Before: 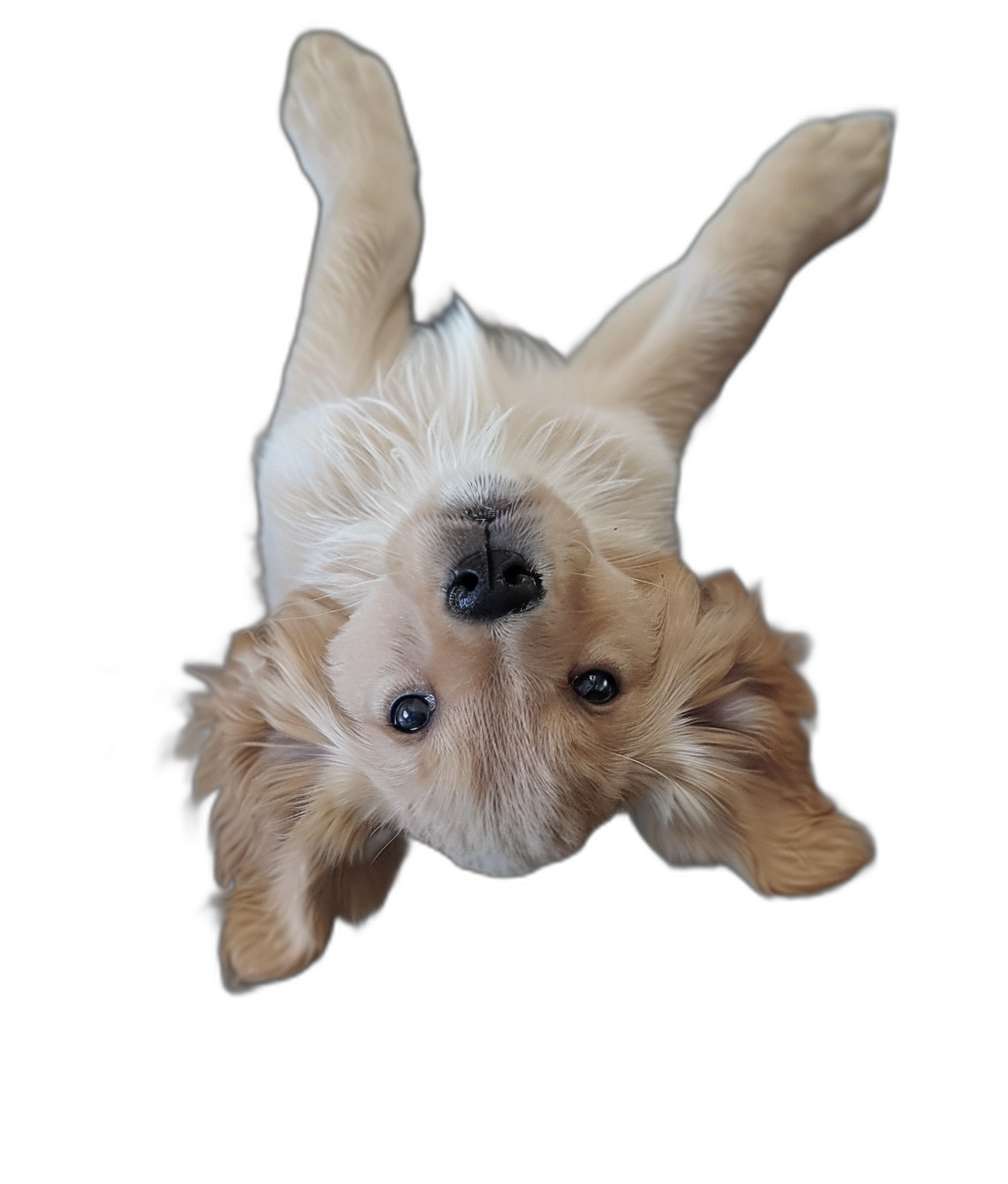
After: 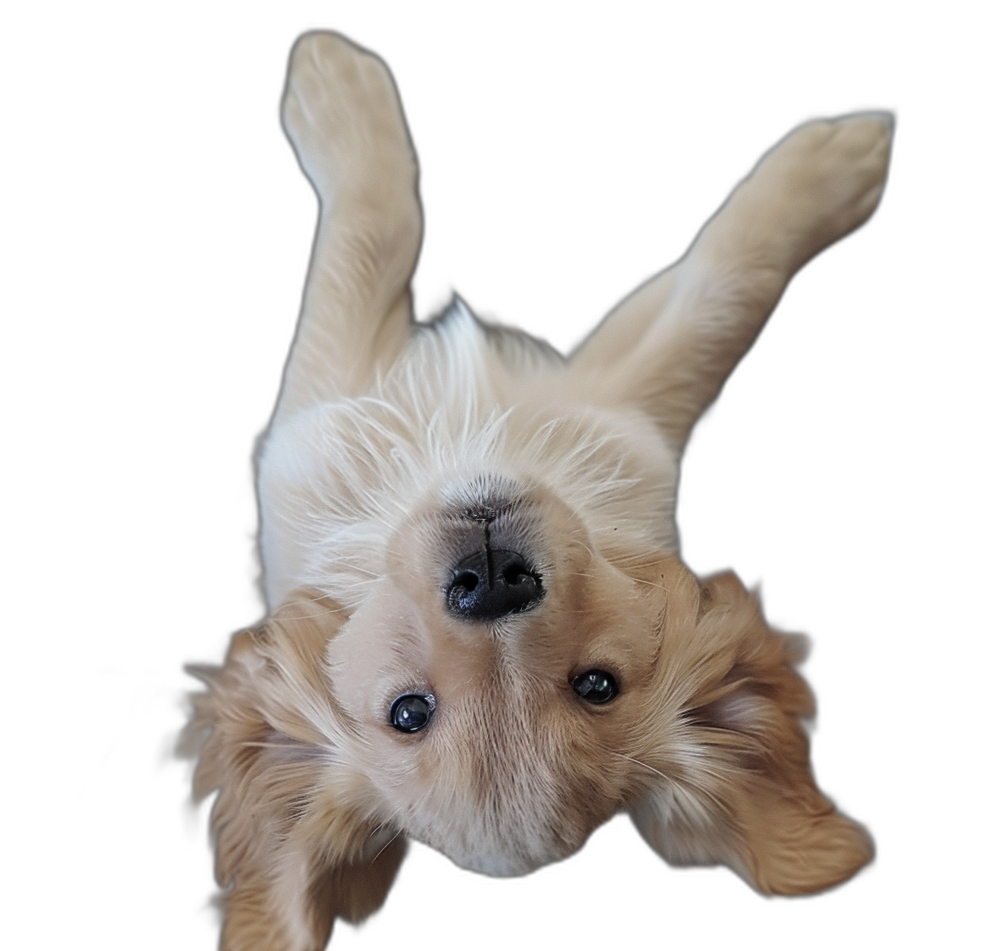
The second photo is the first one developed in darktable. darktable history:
crop: bottom 19.678%
